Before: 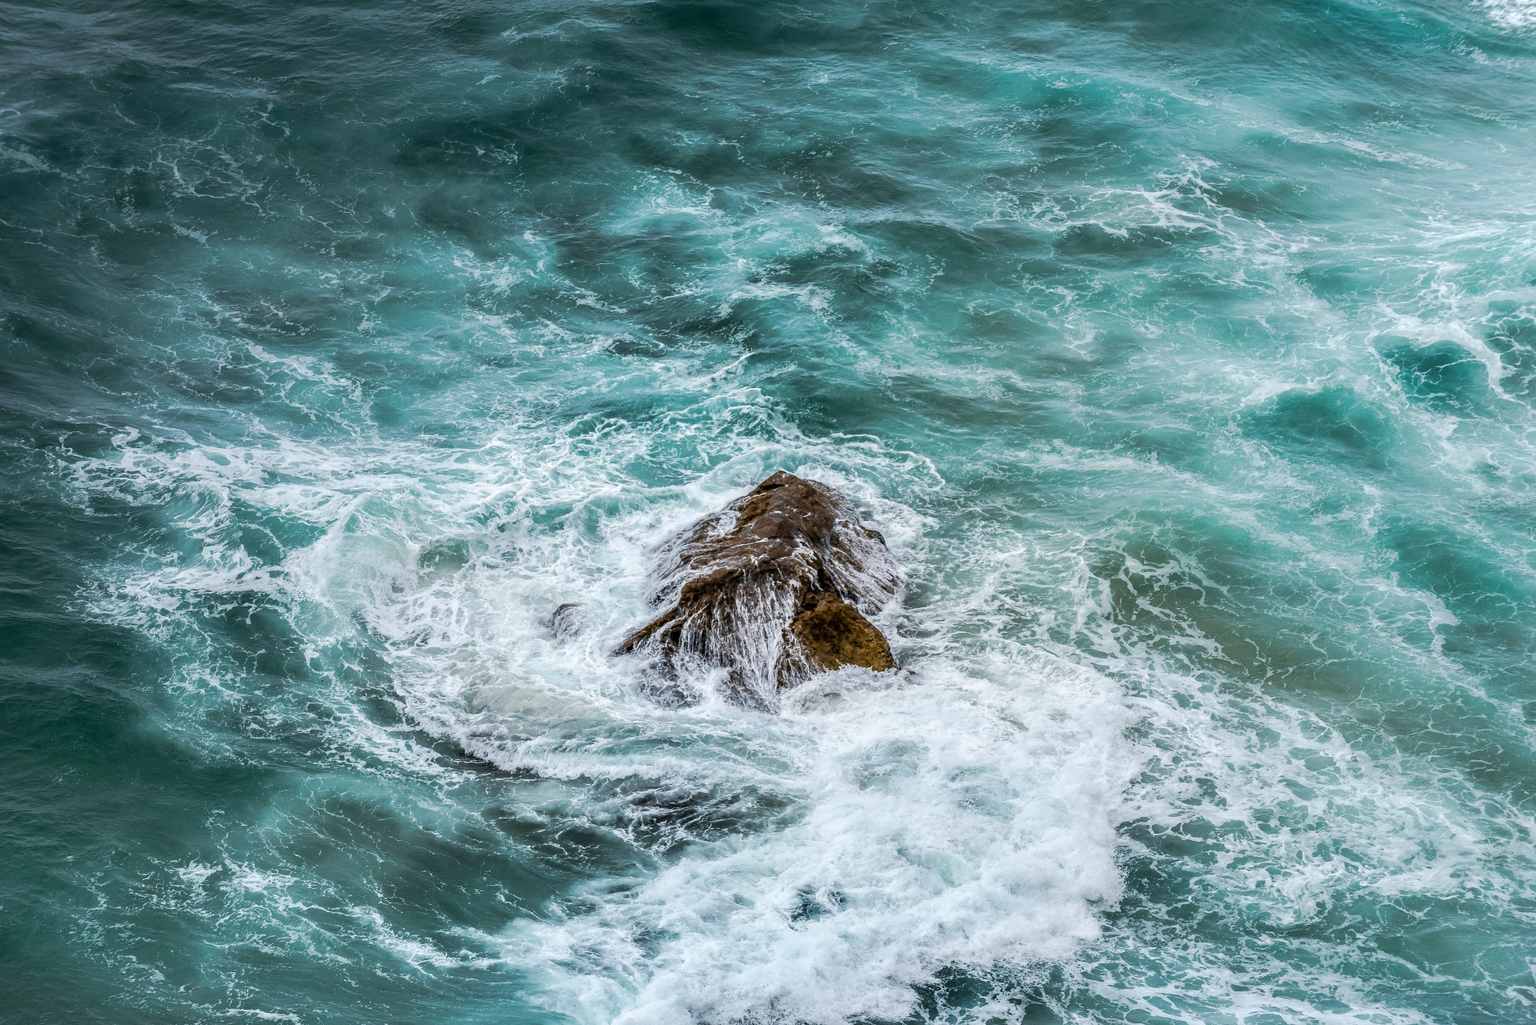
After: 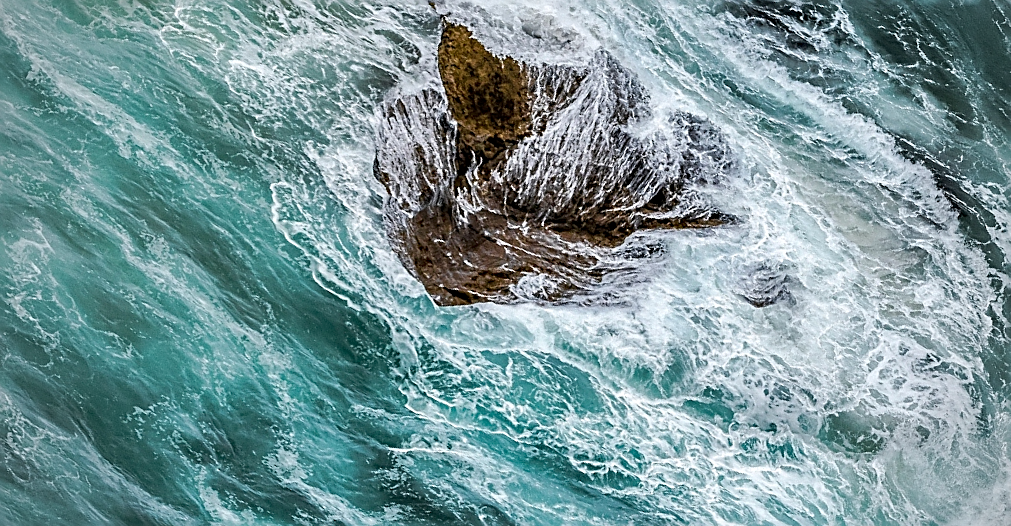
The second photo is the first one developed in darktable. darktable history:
crop and rotate: angle 148.17°, left 9.15%, top 15.608%, right 4.468%, bottom 16.933%
sharpen: amount 0.914
haze removal: compatibility mode true, adaptive false
shadows and highlights: shadows 20.78, highlights -37.39, soften with gaussian
vignetting: fall-off radius 61.04%
